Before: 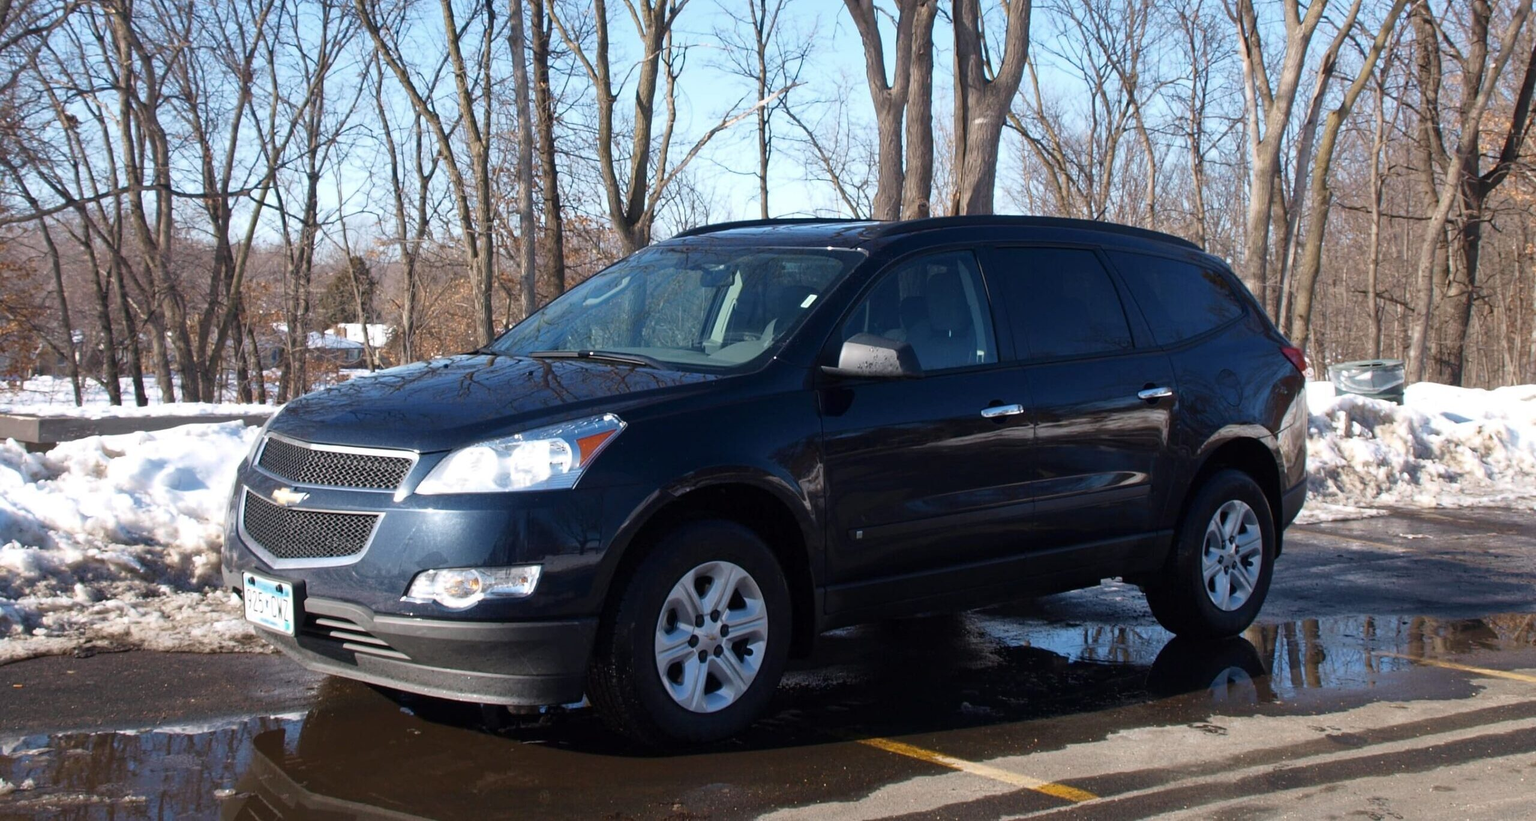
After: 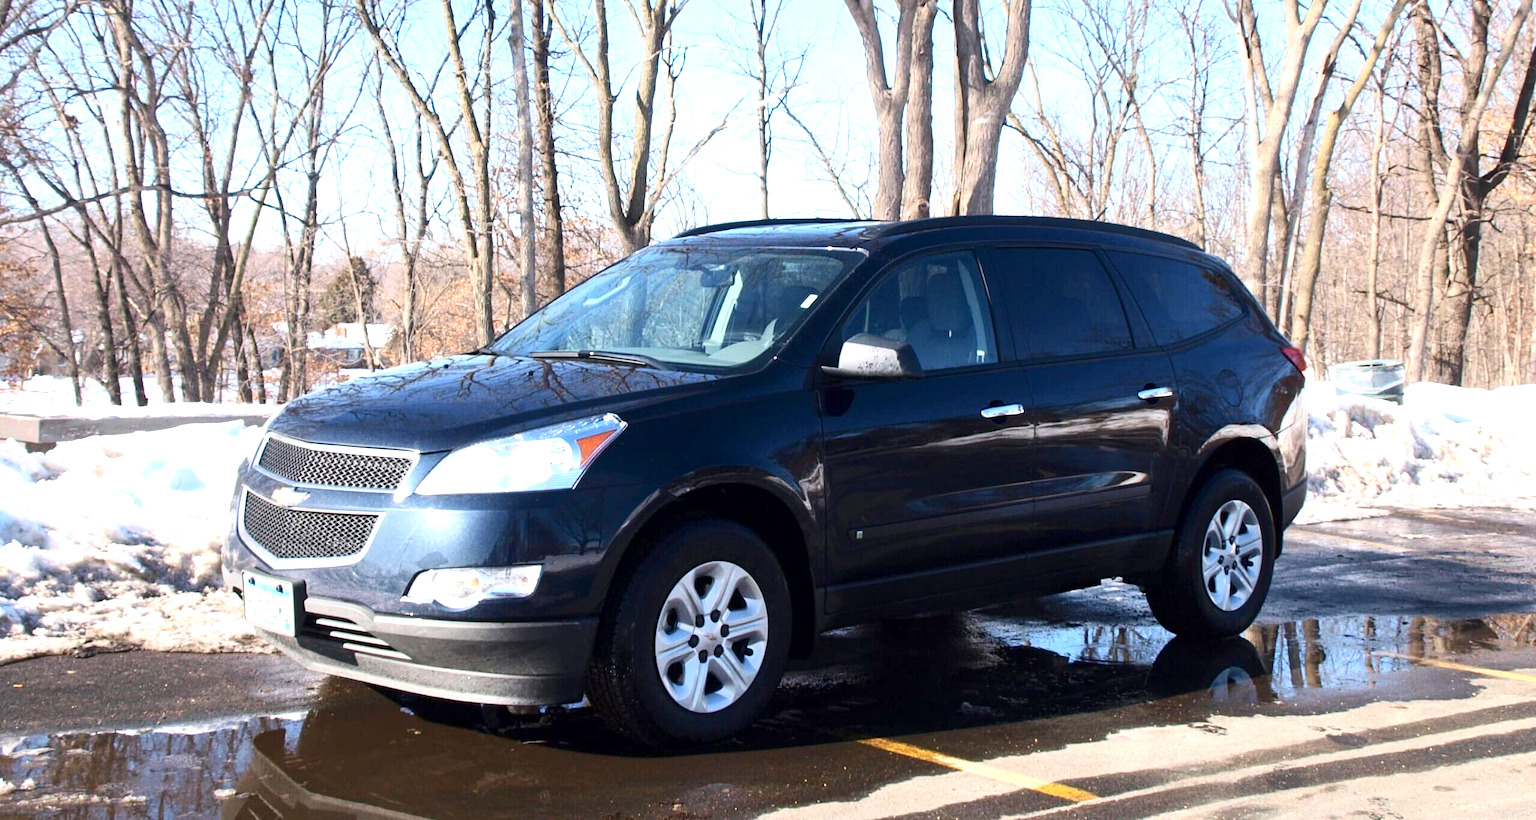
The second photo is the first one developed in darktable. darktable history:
exposure: black level correction 0.001, exposure 1.116 EV, compensate highlight preservation false
contrast brightness saturation: contrast 0.24, brightness 0.09
